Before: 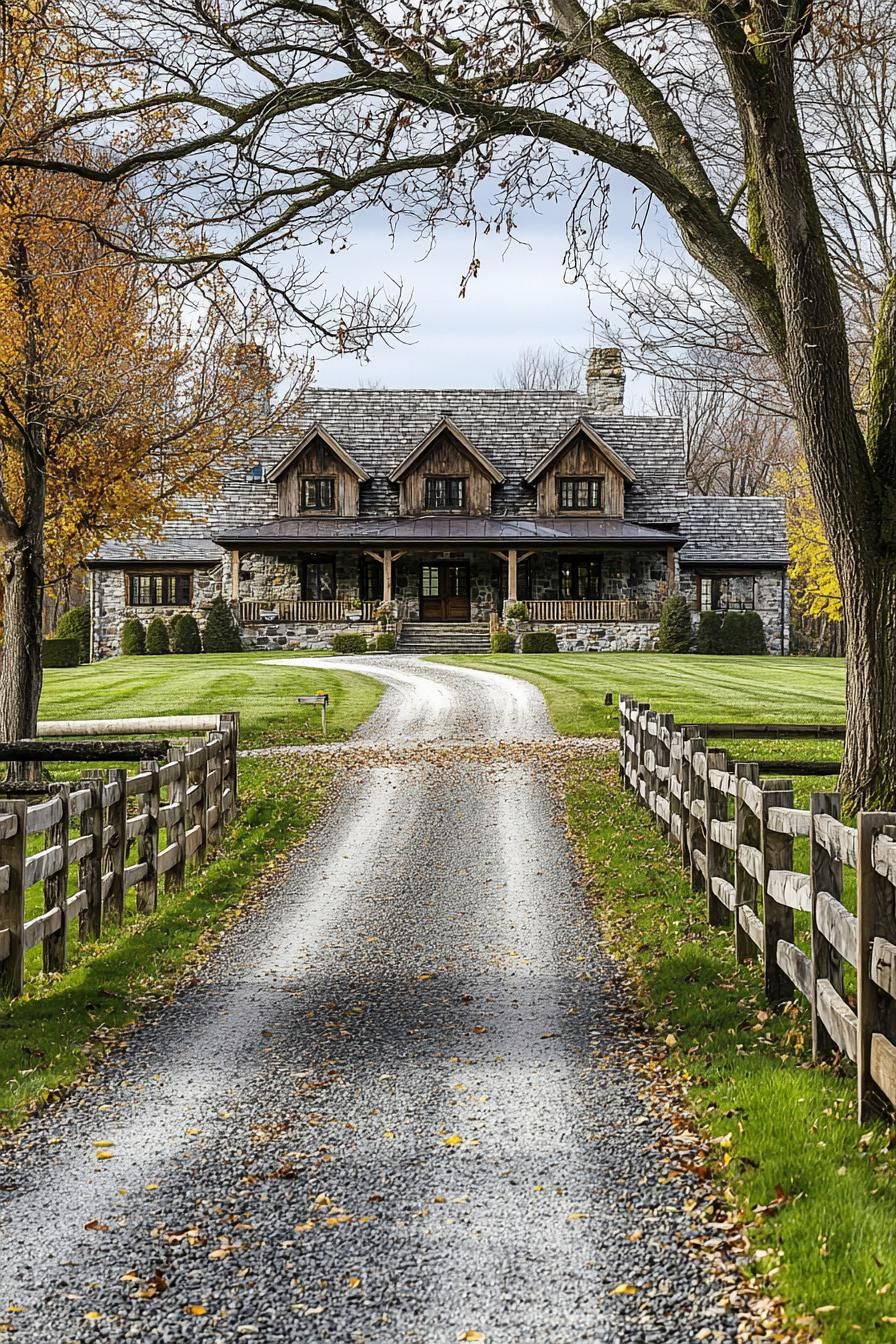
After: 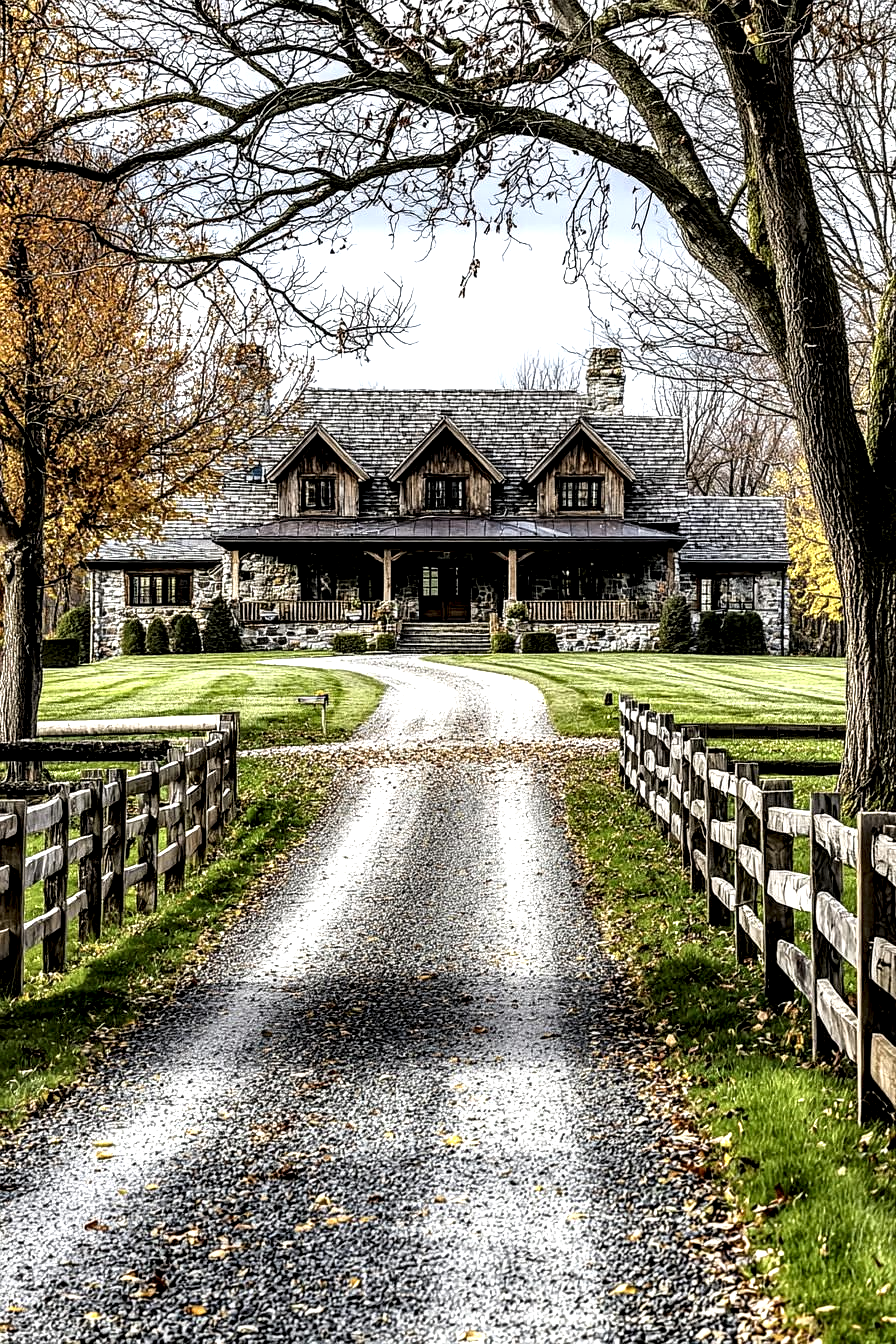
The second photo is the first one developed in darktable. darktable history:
filmic rgb: black relative exposure -8.01 EV, white relative exposure 2.47 EV, hardness 6.37, iterations of high-quality reconstruction 0
local contrast: highlights 80%, shadows 58%, detail 175%, midtone range 0.596
